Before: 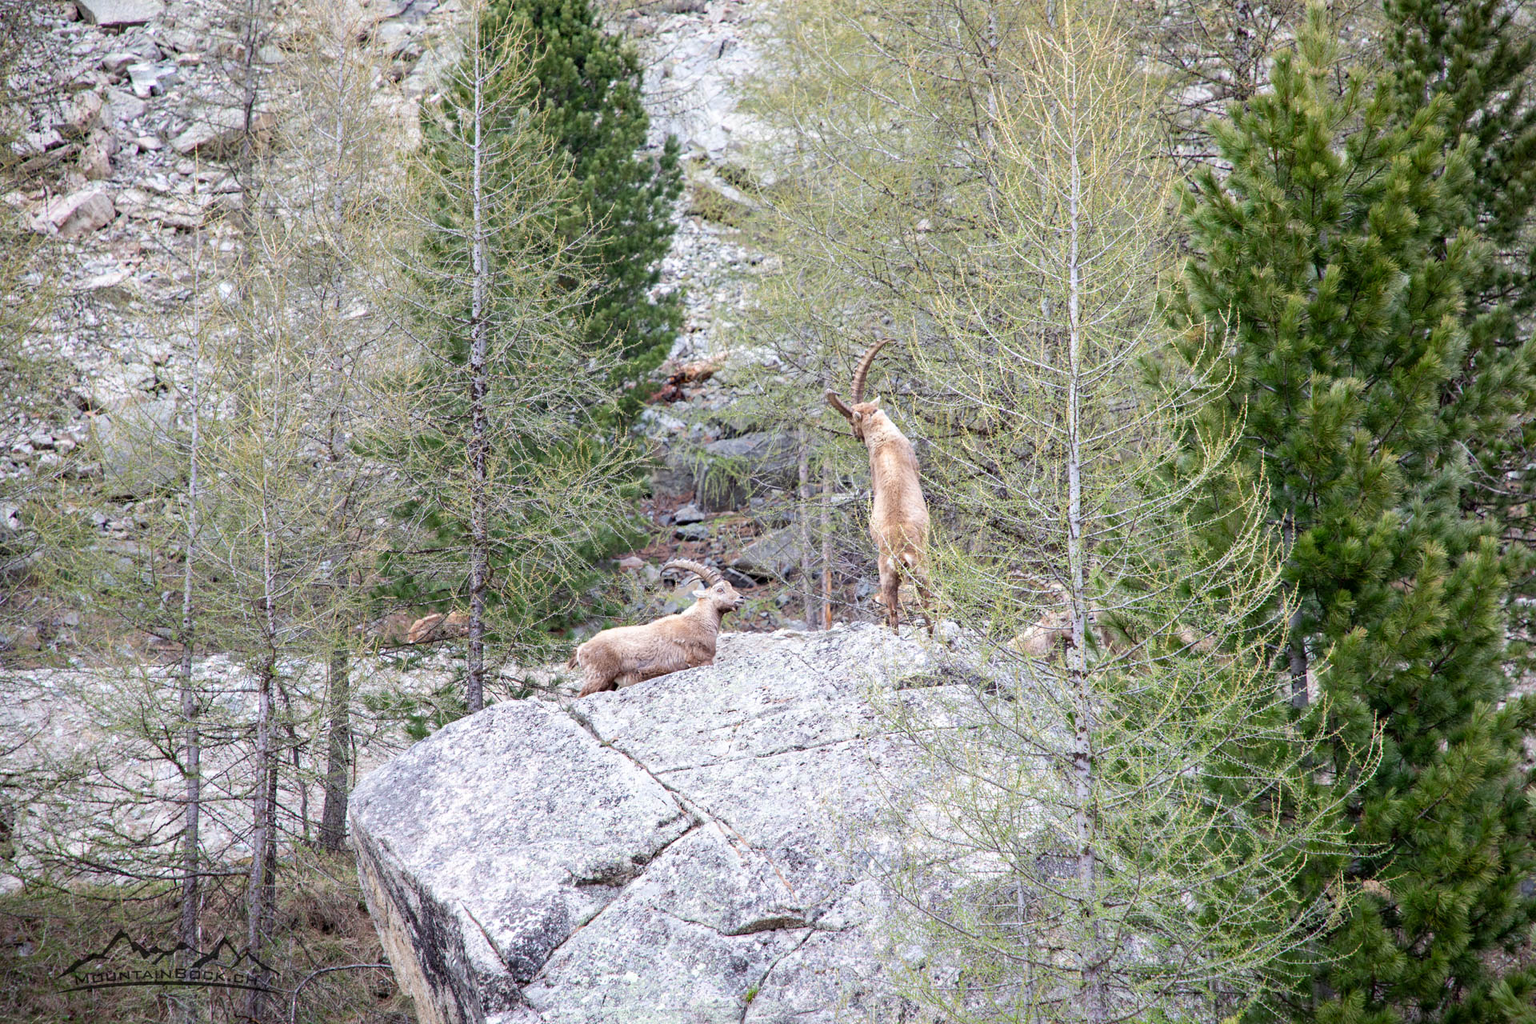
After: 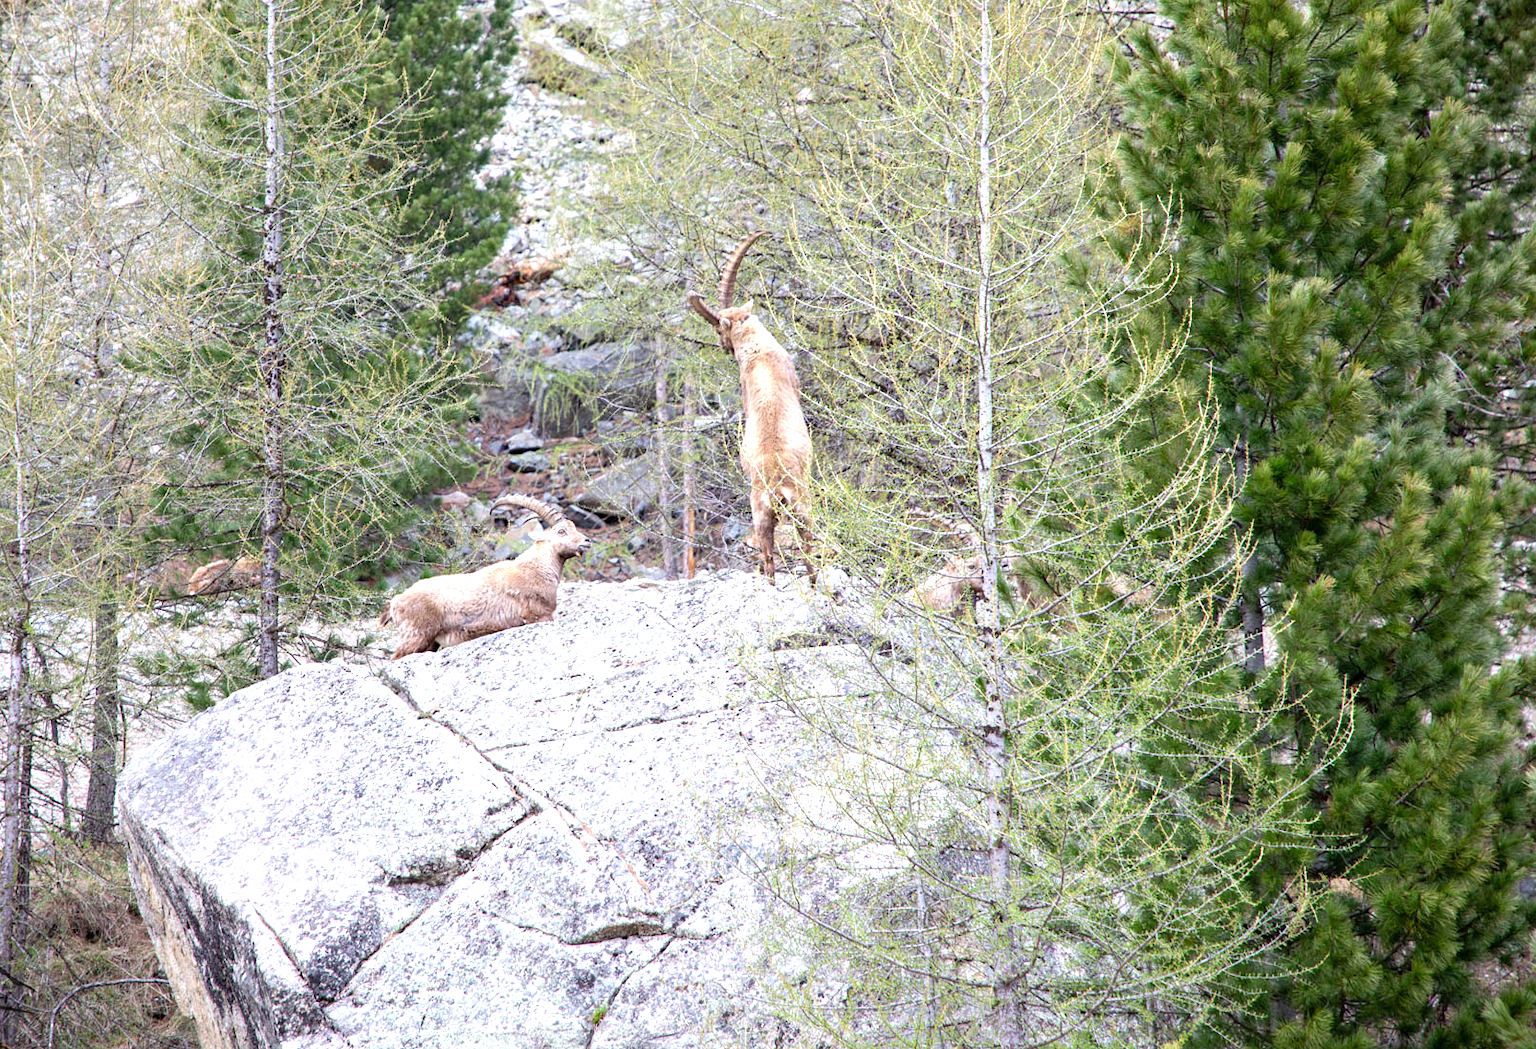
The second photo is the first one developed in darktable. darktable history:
exposure: black level correction 0, exposure 1.2 EV, compensate exposure bias true, compensate highlight preservation false
crop: left 16.315%, top 14.246%
